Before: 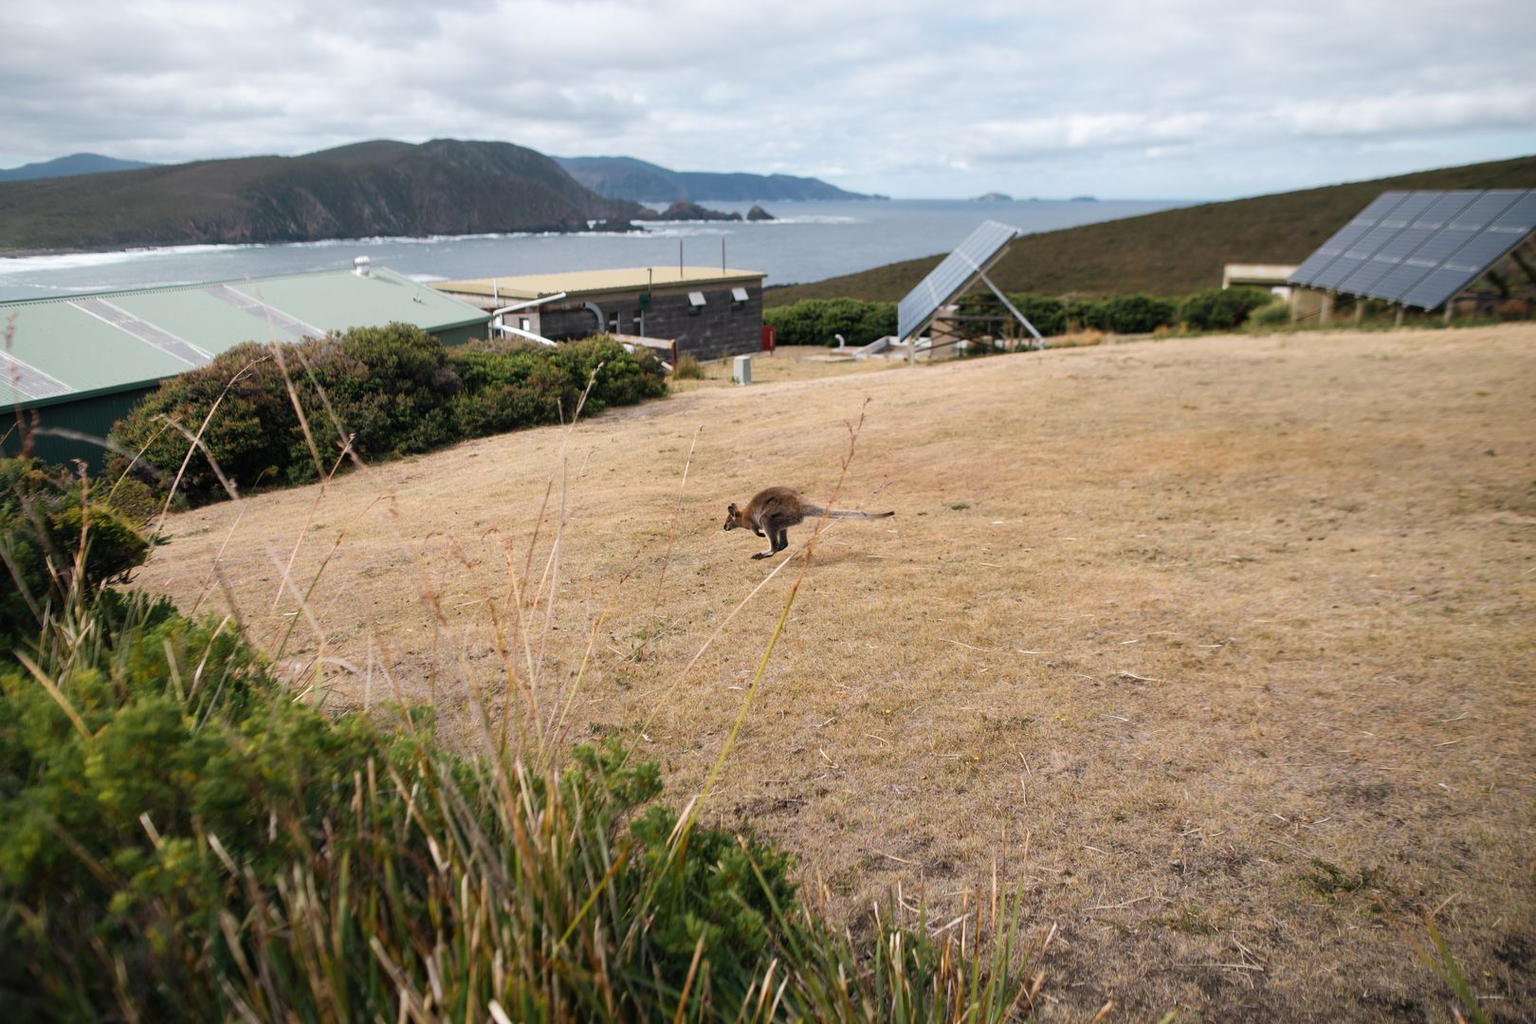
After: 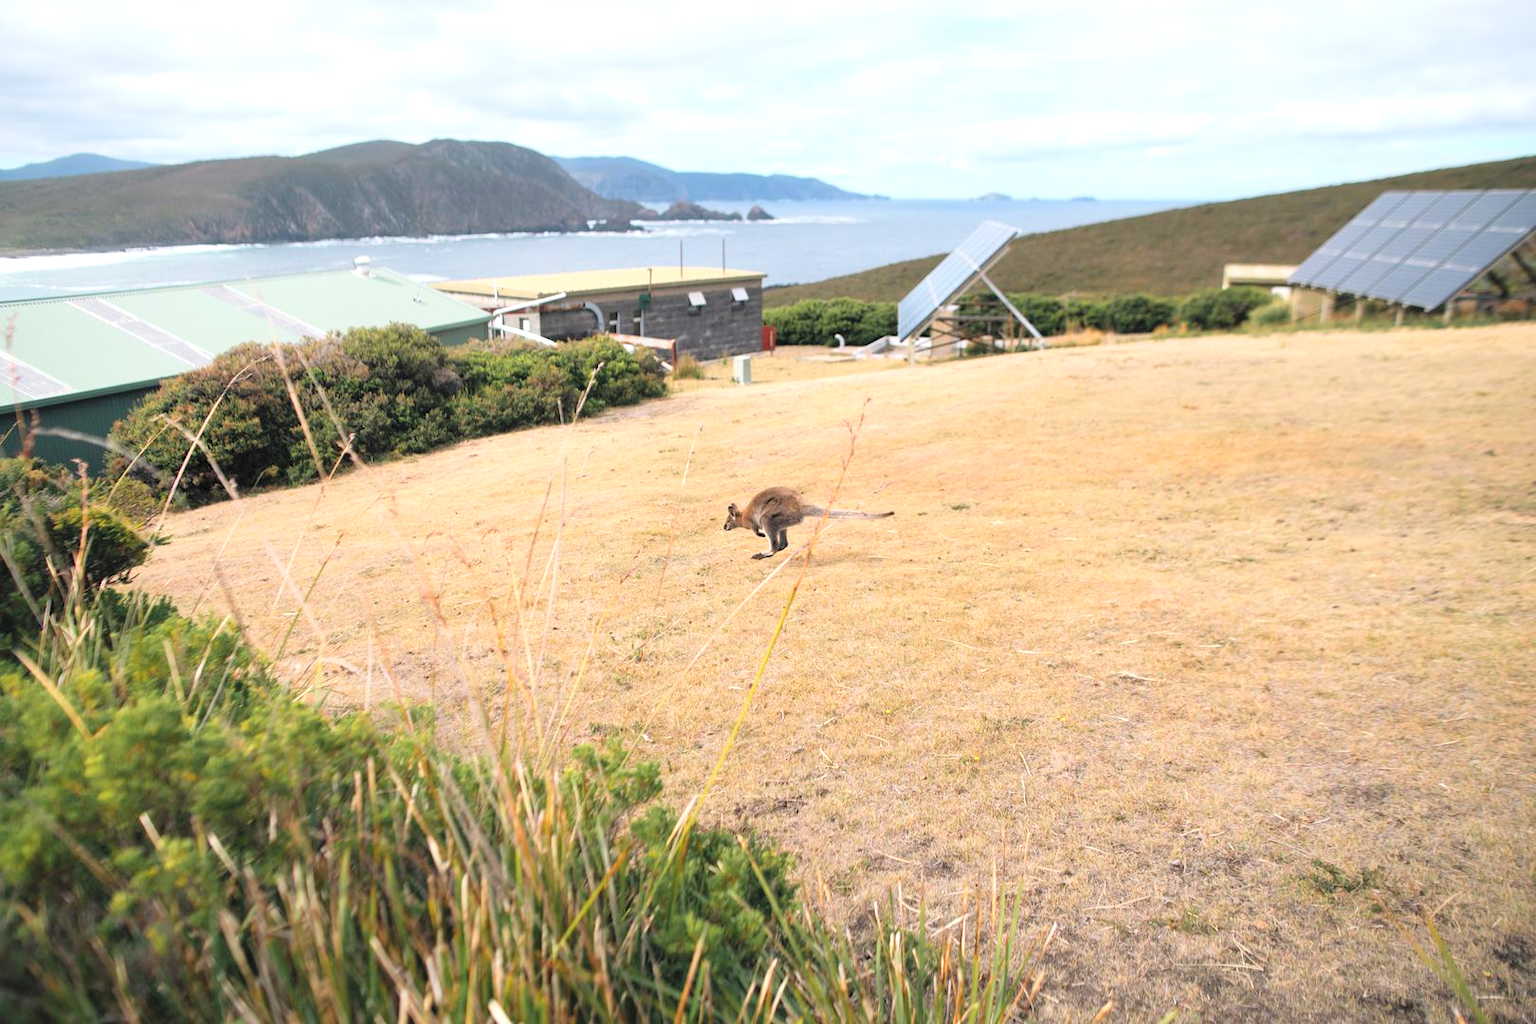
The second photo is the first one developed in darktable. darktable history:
exposure: black level correction 0.001, exposure 0.5 EV, compensate exposure bias true, compensate highlight preservation false
contrast brightness saturation: contrast 0.1, brightness 0.3, saturation 0.14
